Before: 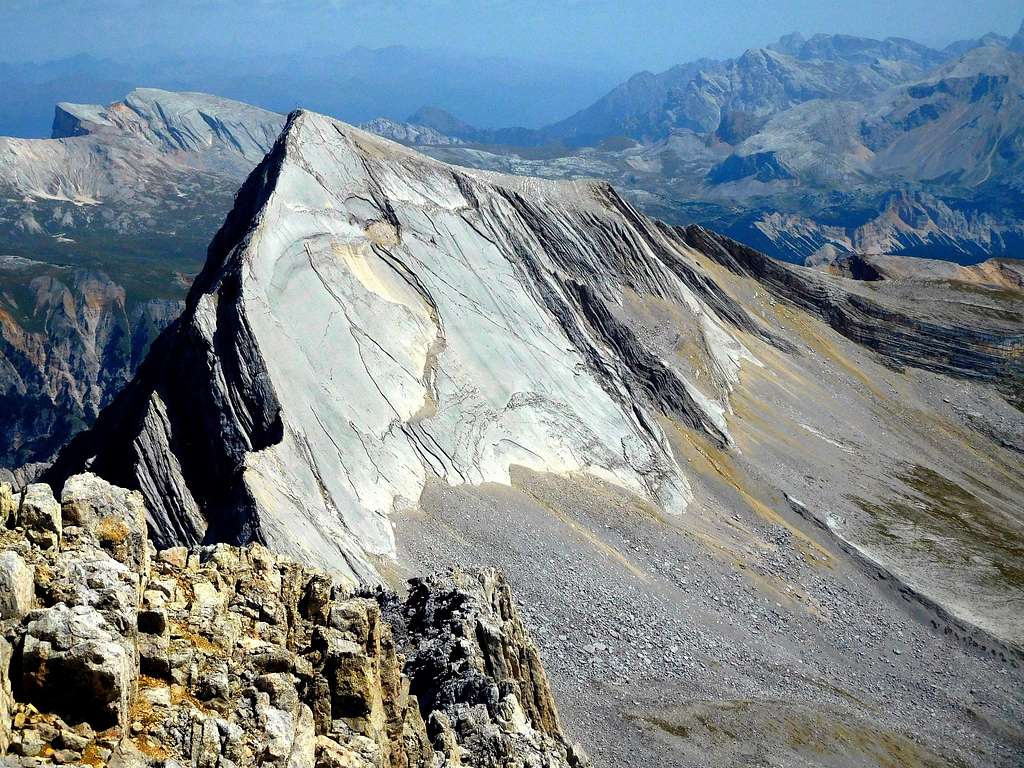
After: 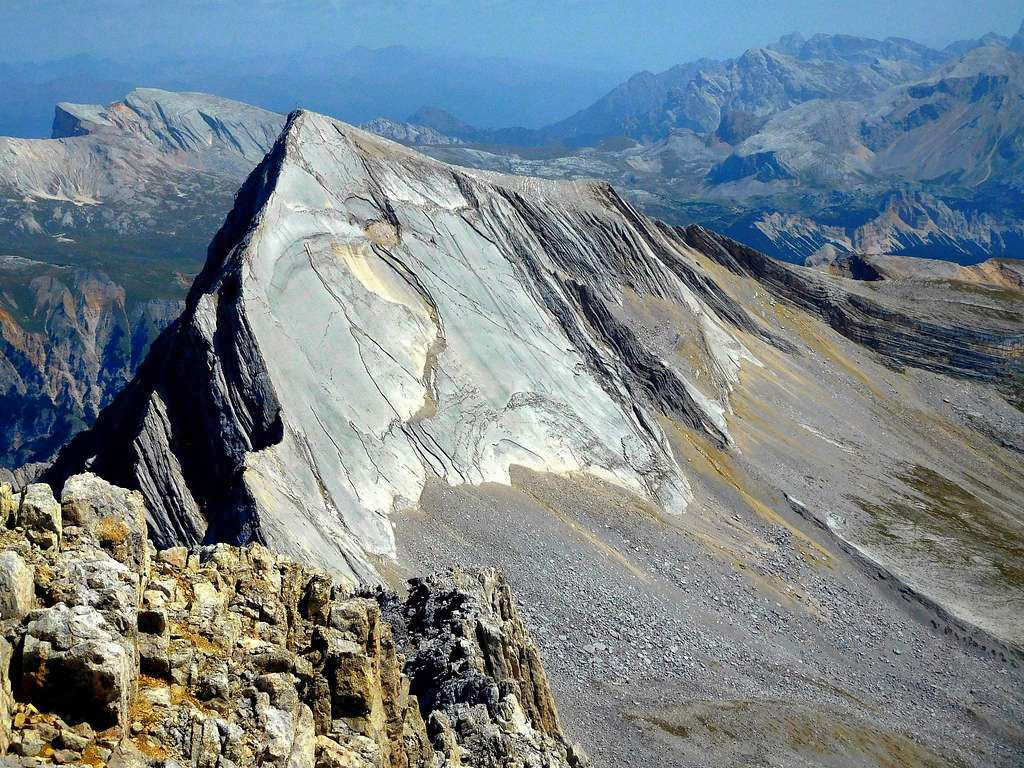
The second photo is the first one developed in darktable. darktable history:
color zones: mix -62.47%
shadows and highlights: on, module defaults
